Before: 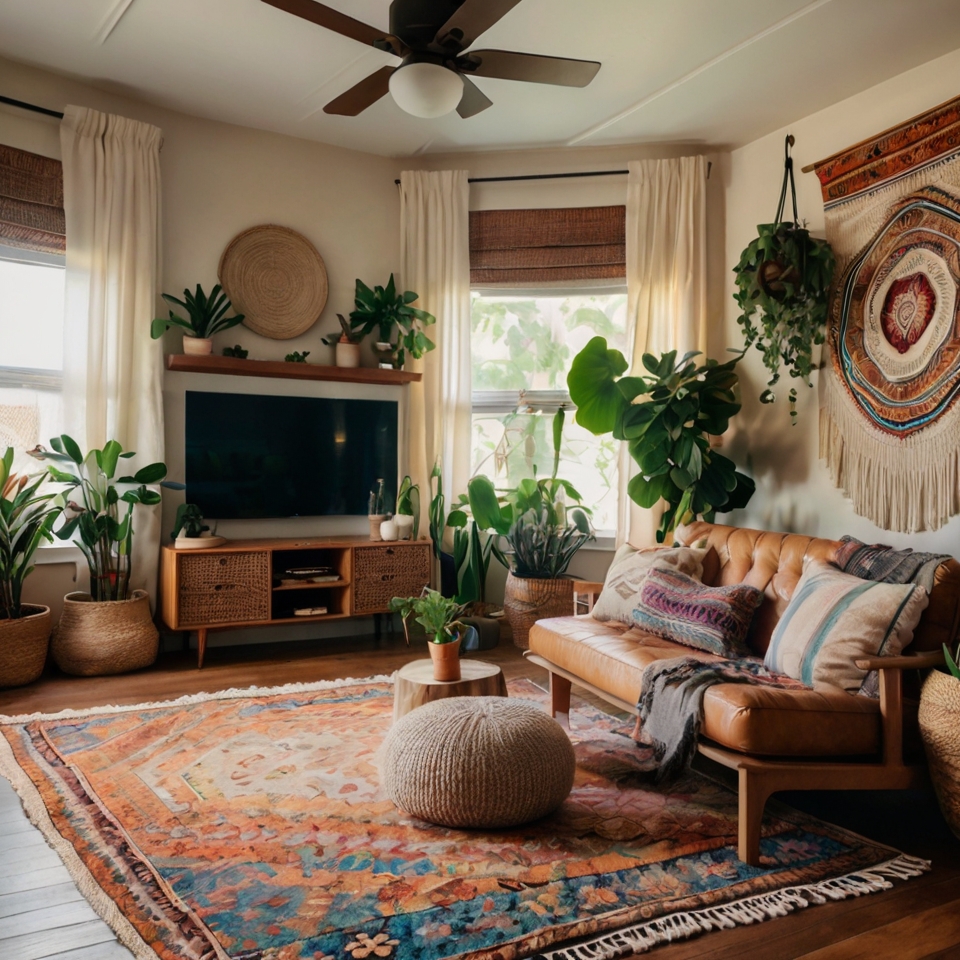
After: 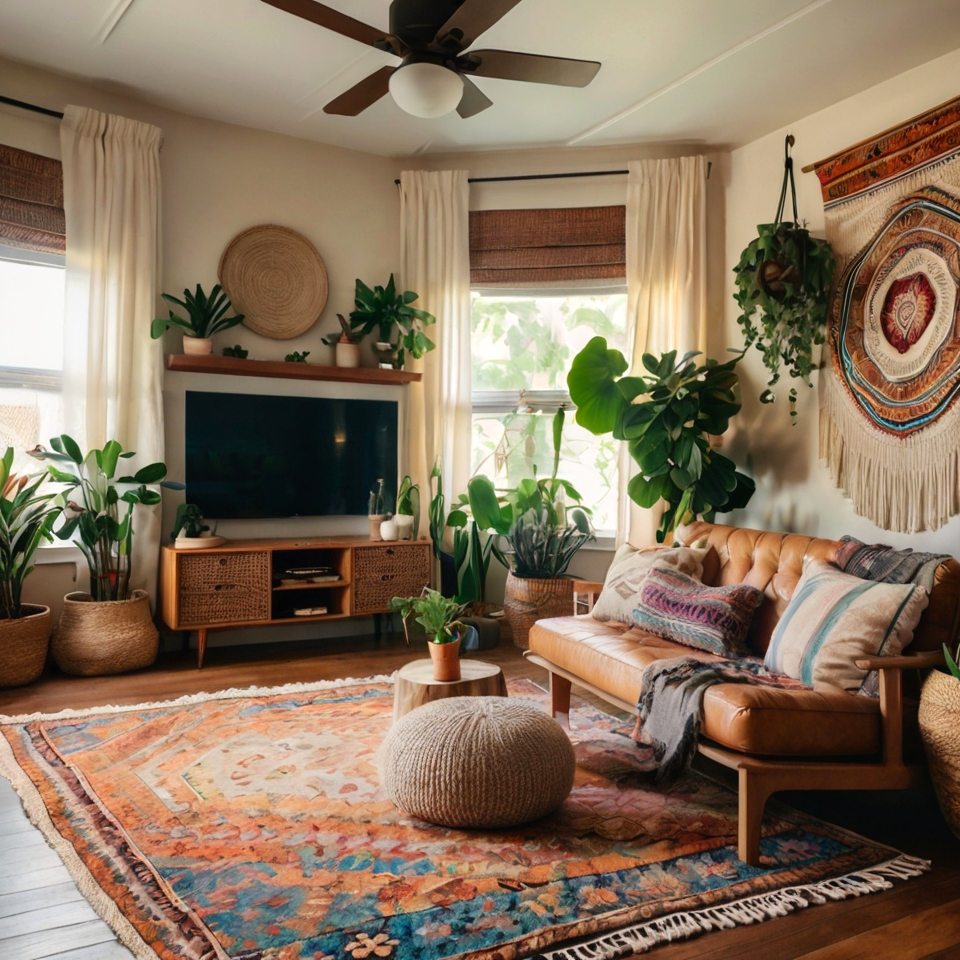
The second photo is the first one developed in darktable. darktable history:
exposure: exposure 0.258 EV, compensate highlight preservation false
contrast brightness saturation: contrast -0.02, brightness -0.01, saturation 0.03
